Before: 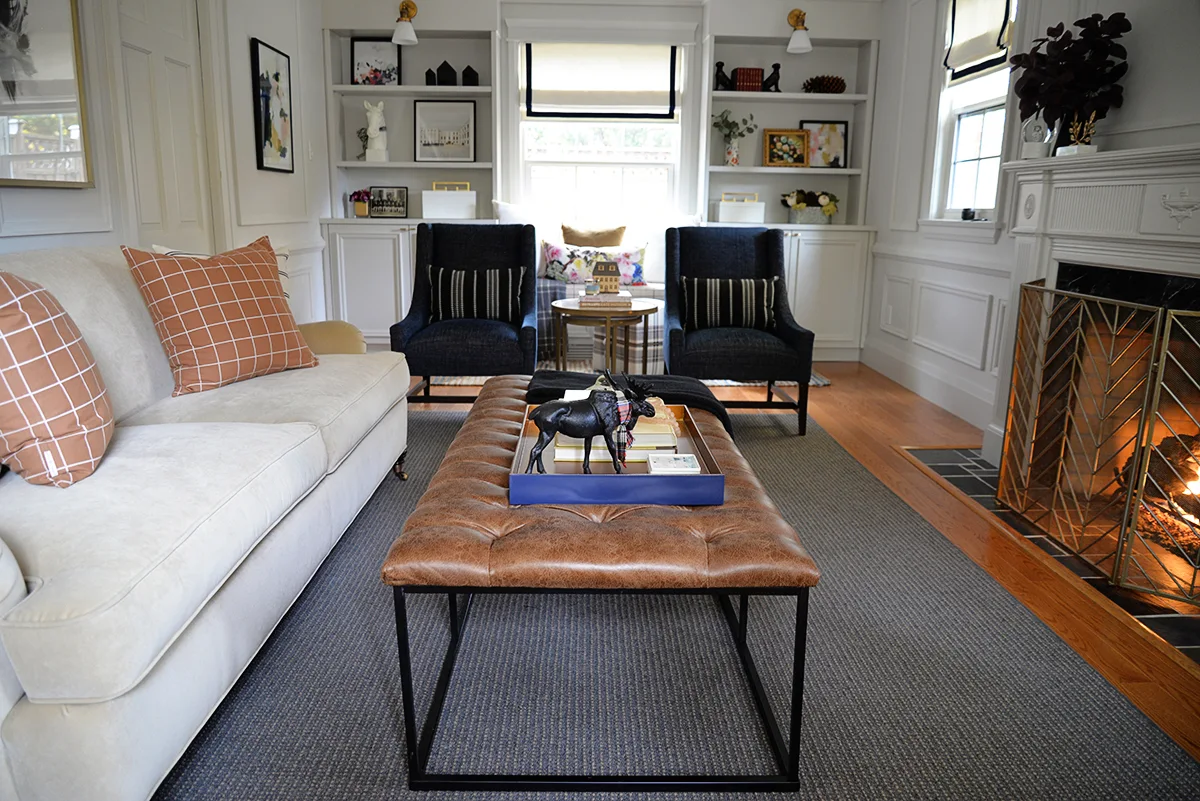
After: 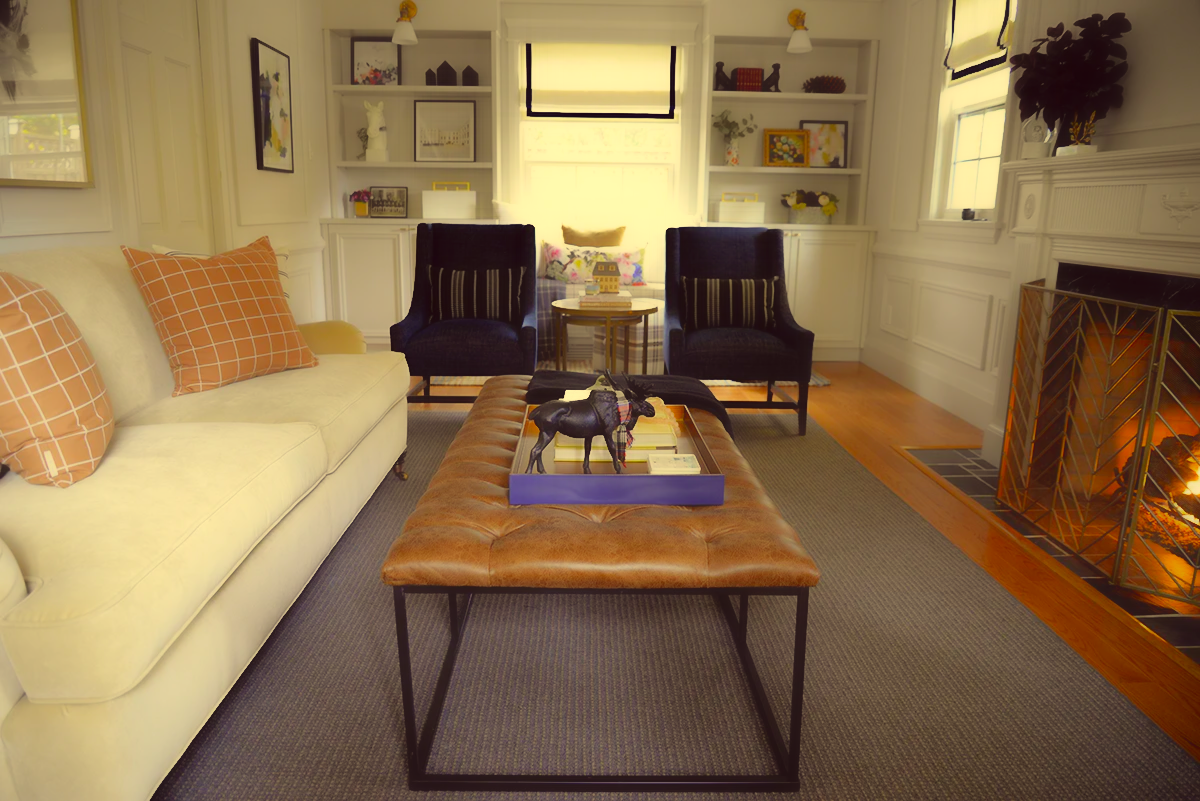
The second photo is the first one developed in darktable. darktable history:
contrast equalizer: y [[0.5, 0.542, 0.583, 0.625, 0.667, 0.708], [0.5 ×6], [0.5 ×6], [0, 0.033, 0.067, 0.1, 0.133, 0.167], [0, 0.05, 0.1, 0.15, 0.2, 0.25]], mix -0.98
color correction: highlights a* -0.353, highlights b* 39.66, shadows a* 9.9, shadows b* -0.647
